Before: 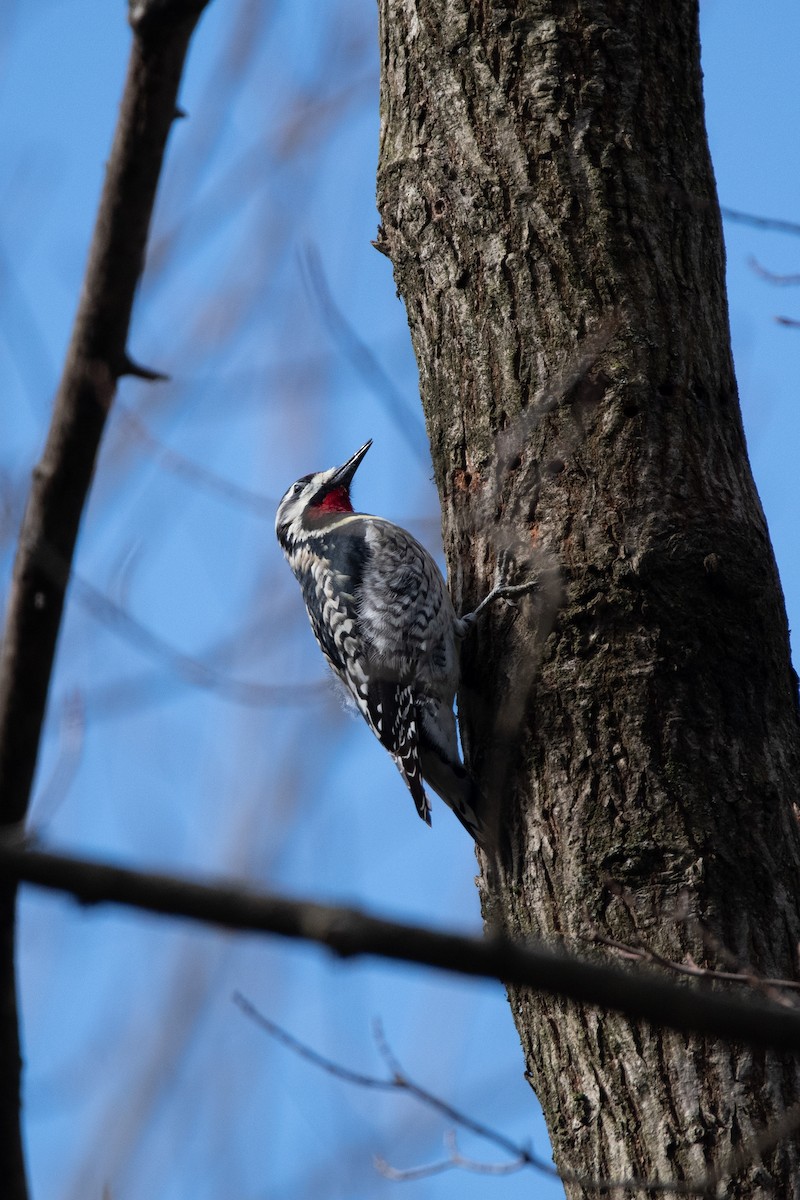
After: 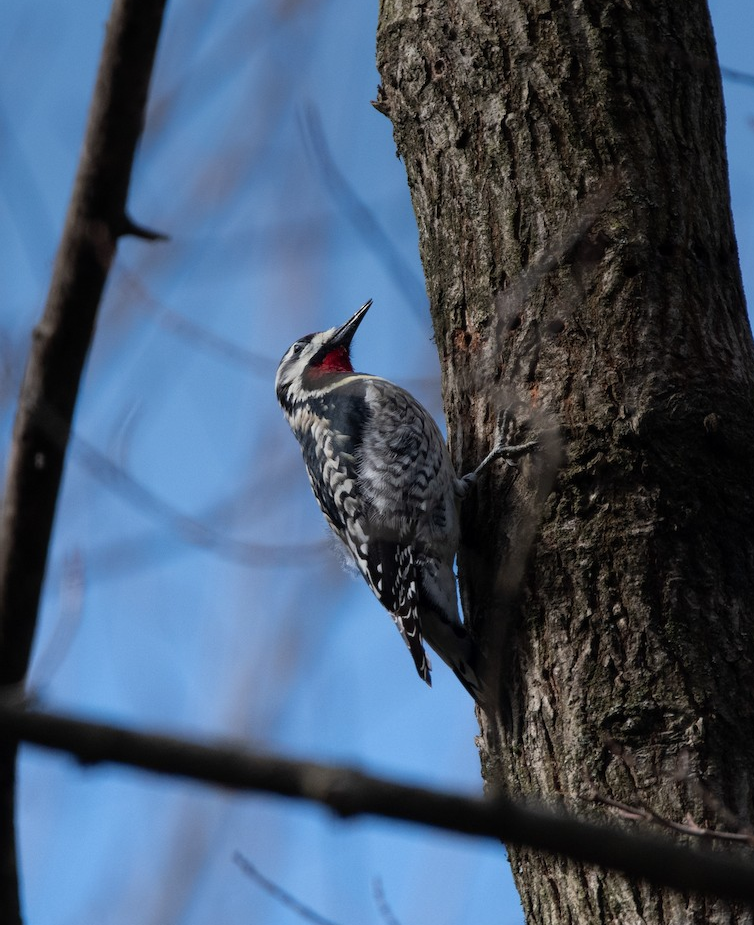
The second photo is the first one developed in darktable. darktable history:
graduated density: on, module defaults
crop and rotate: angle 0.03°, top 11.643%, right 5.651%, bottom 11.189%
